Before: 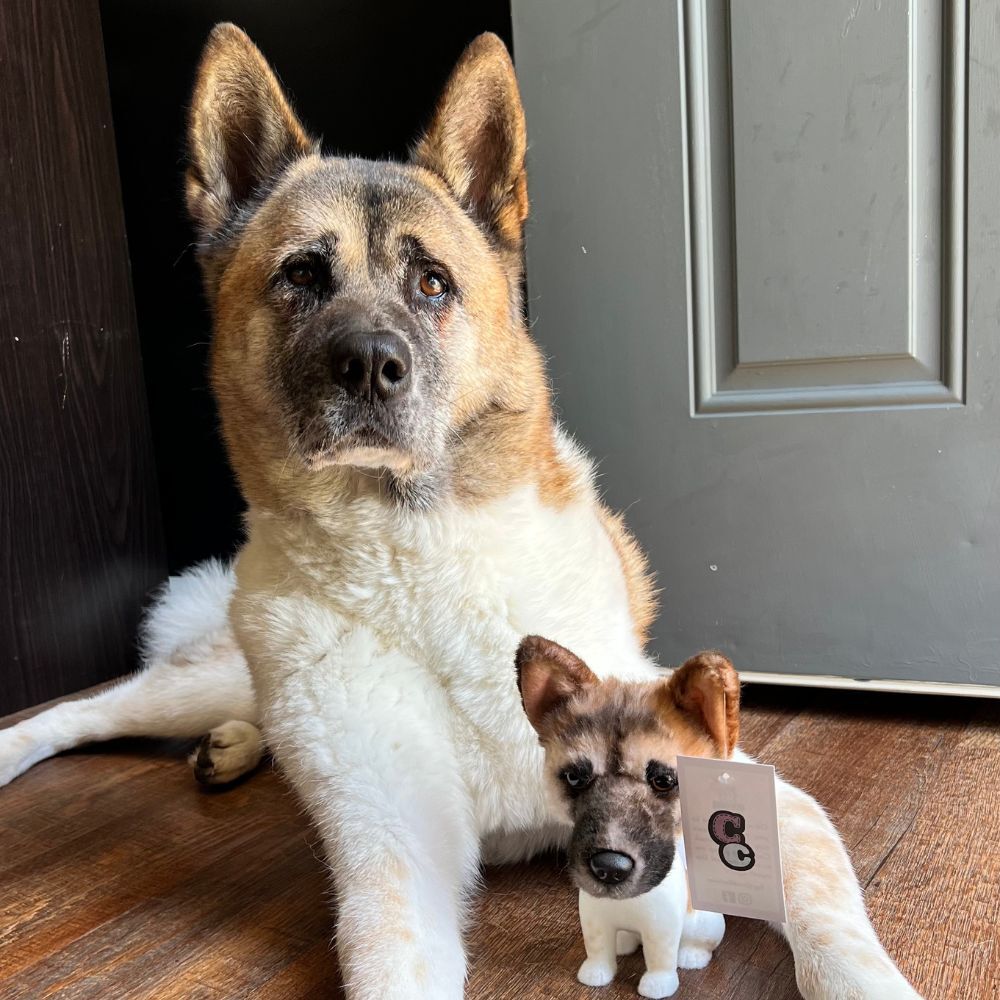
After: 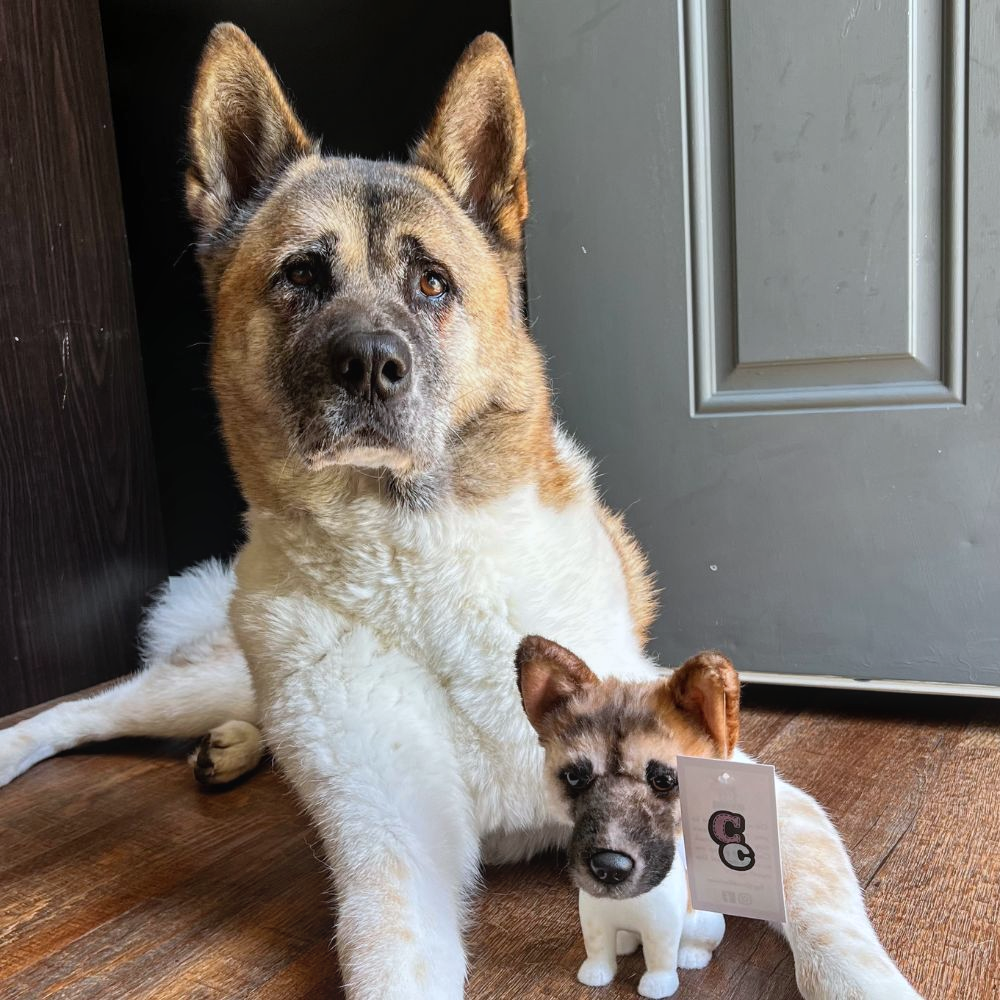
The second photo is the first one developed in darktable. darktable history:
shadows and highlights: shadows 20.91, highlights -35.45, soften with gaussian
white balance: red 0.98, blue 1.034
local contrast: detail 110%
